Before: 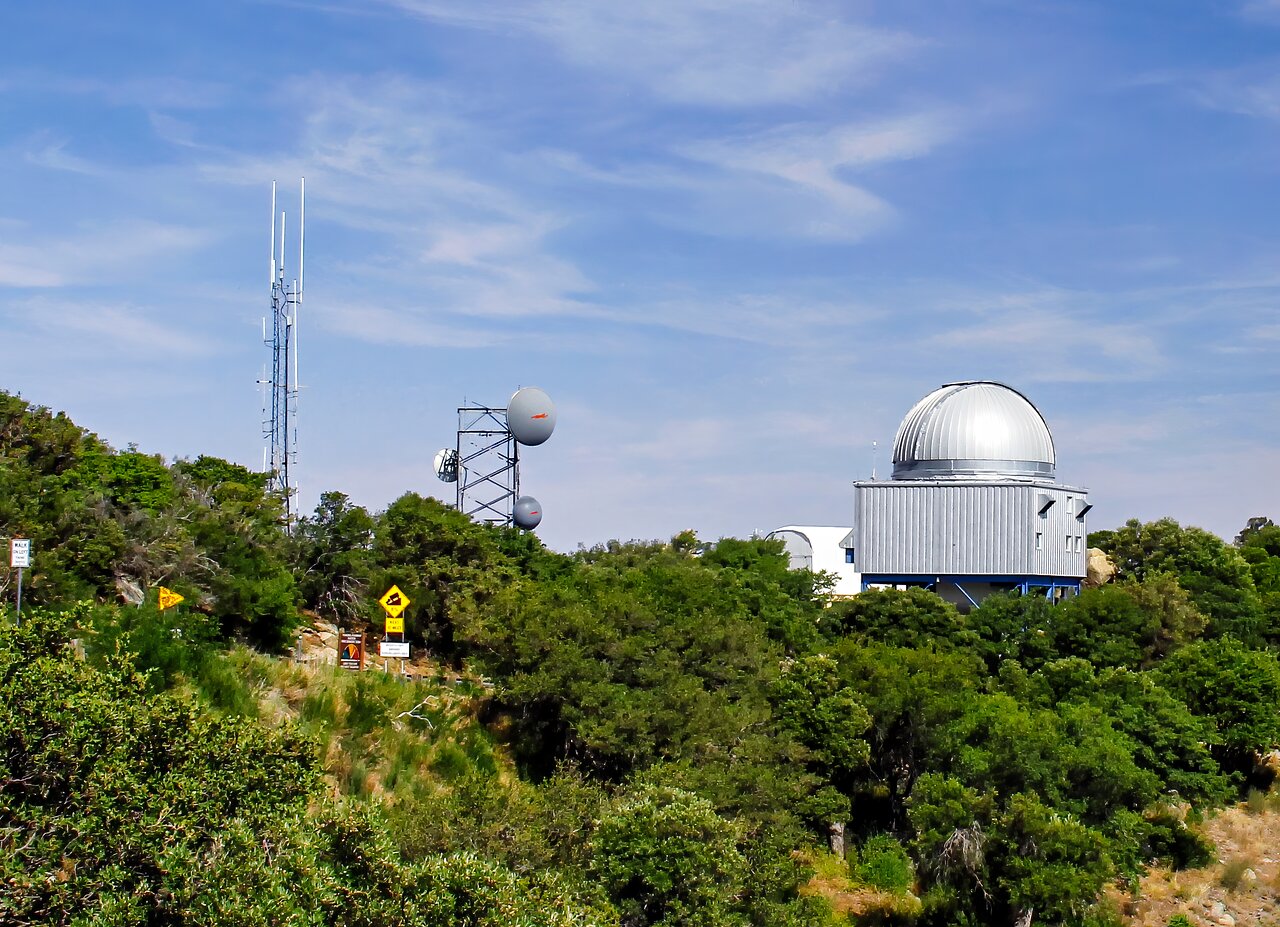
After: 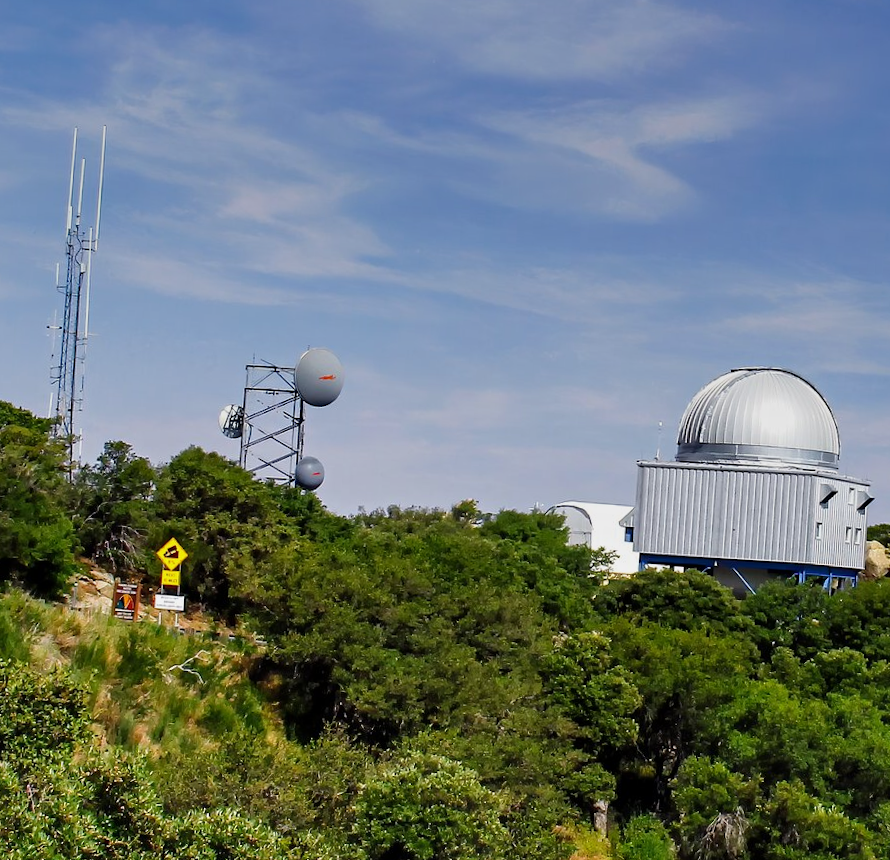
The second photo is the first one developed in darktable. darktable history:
crop and rotate: angle -3.27°, left 14.277%, top 0.028%, right 10.766%, bottom 0.028%
graduated density: rotation -0.352°, offset 57.64
